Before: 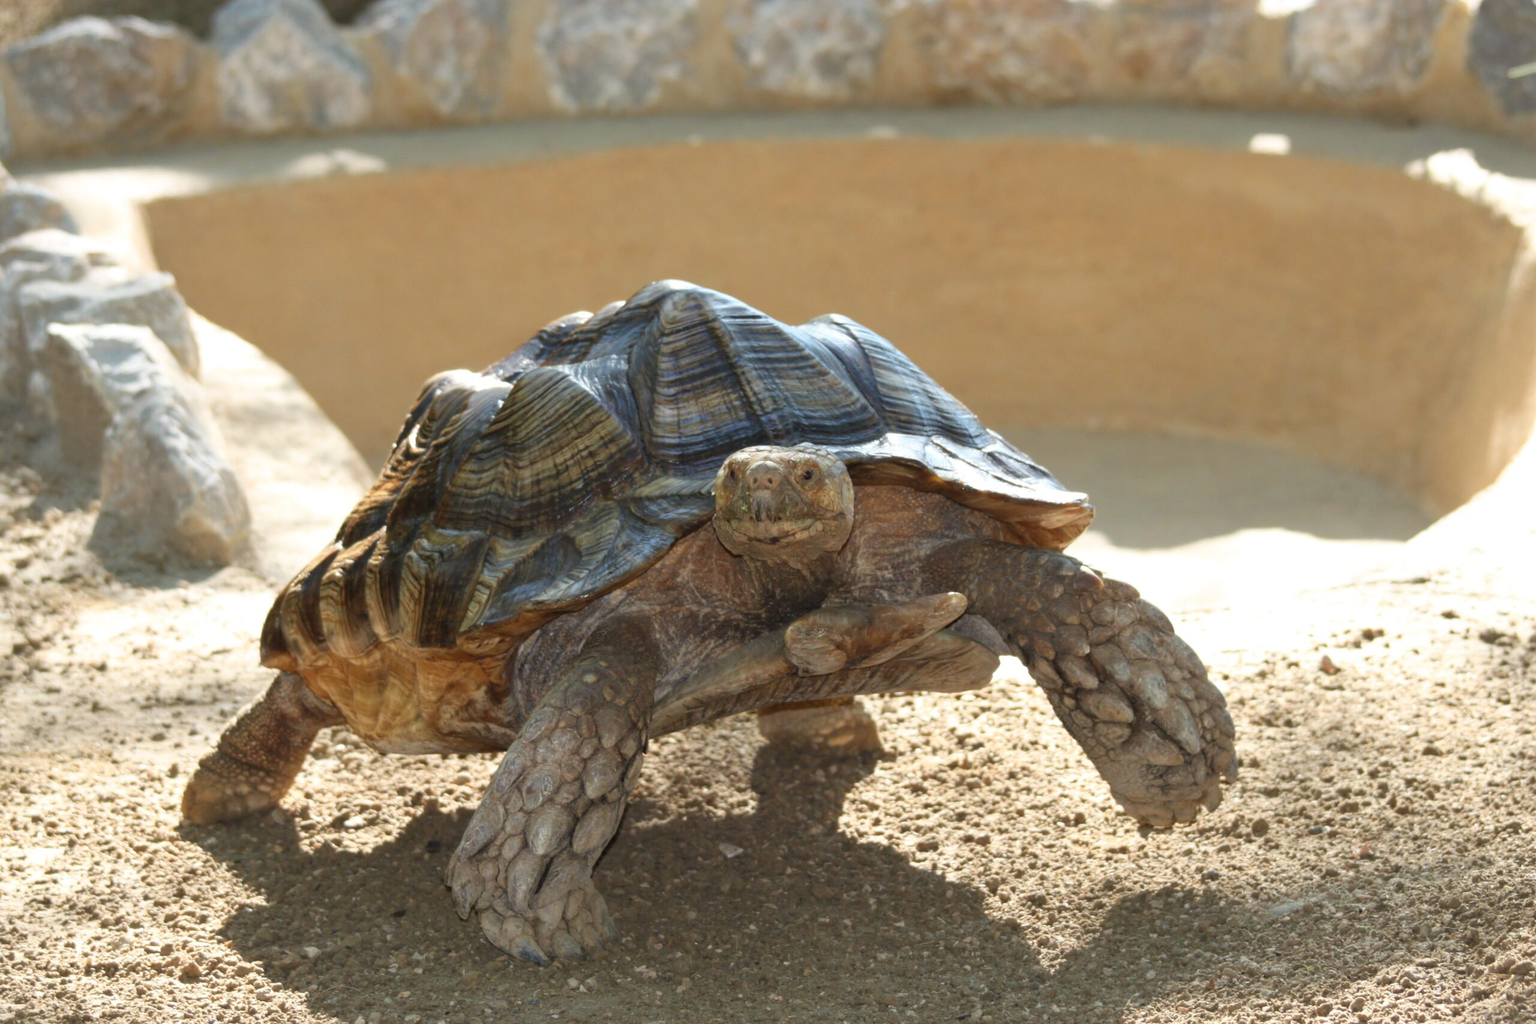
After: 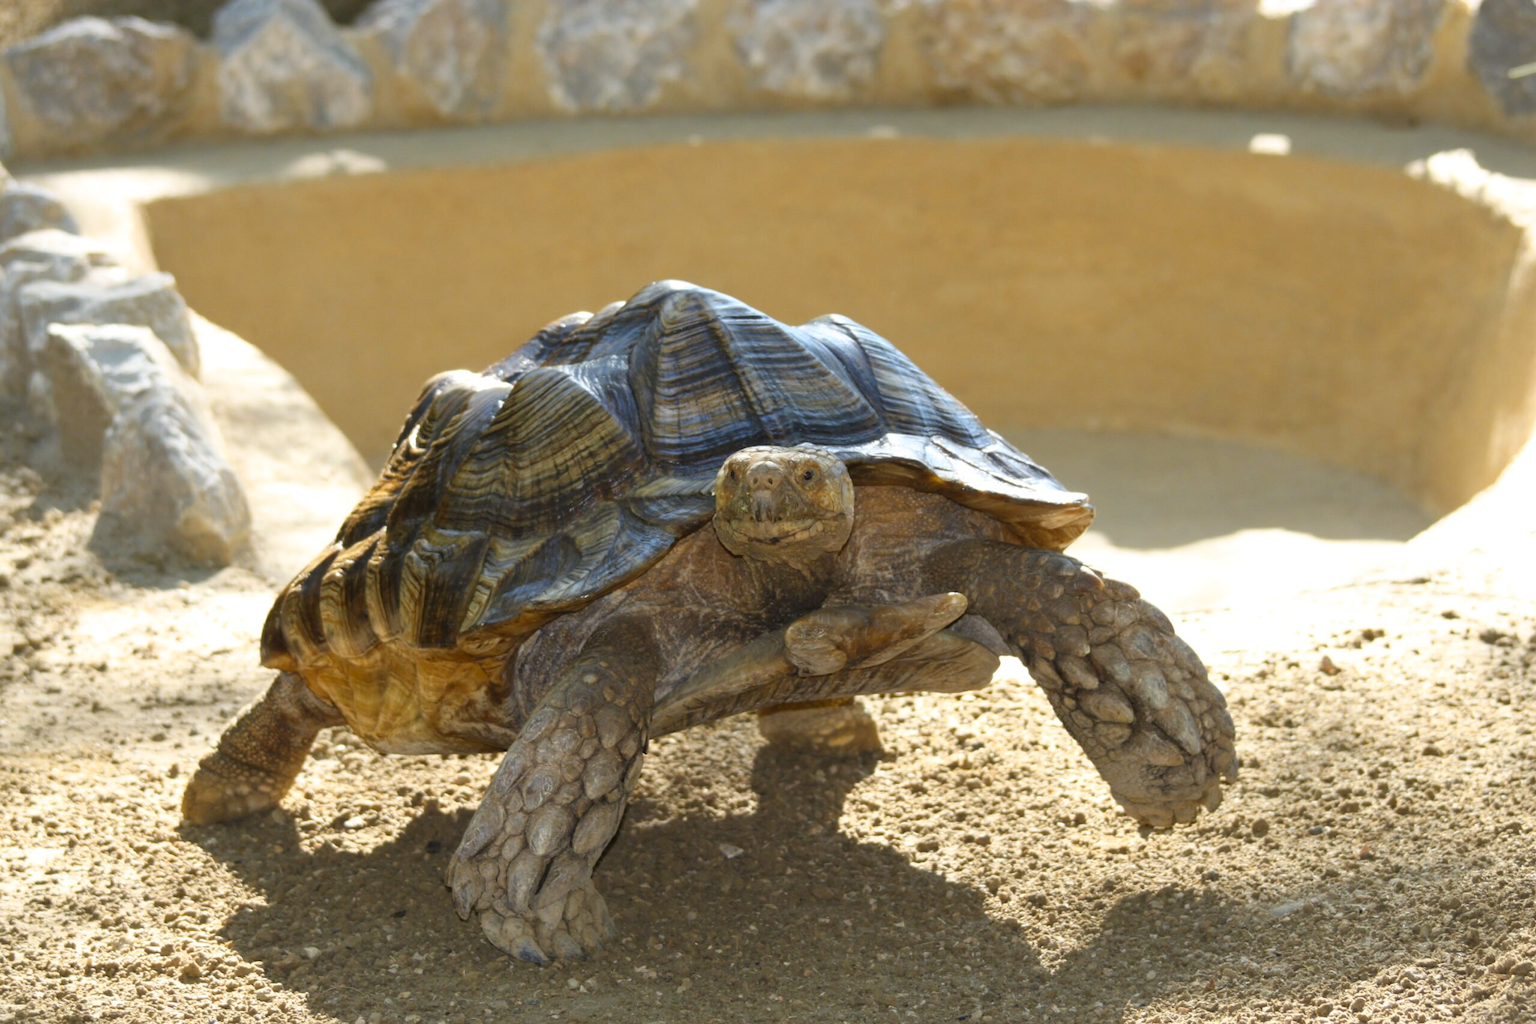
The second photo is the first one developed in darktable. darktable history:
color contrast: green-magenta contrast 0.85, blue-yellow contrast 1.25, unbound 0
